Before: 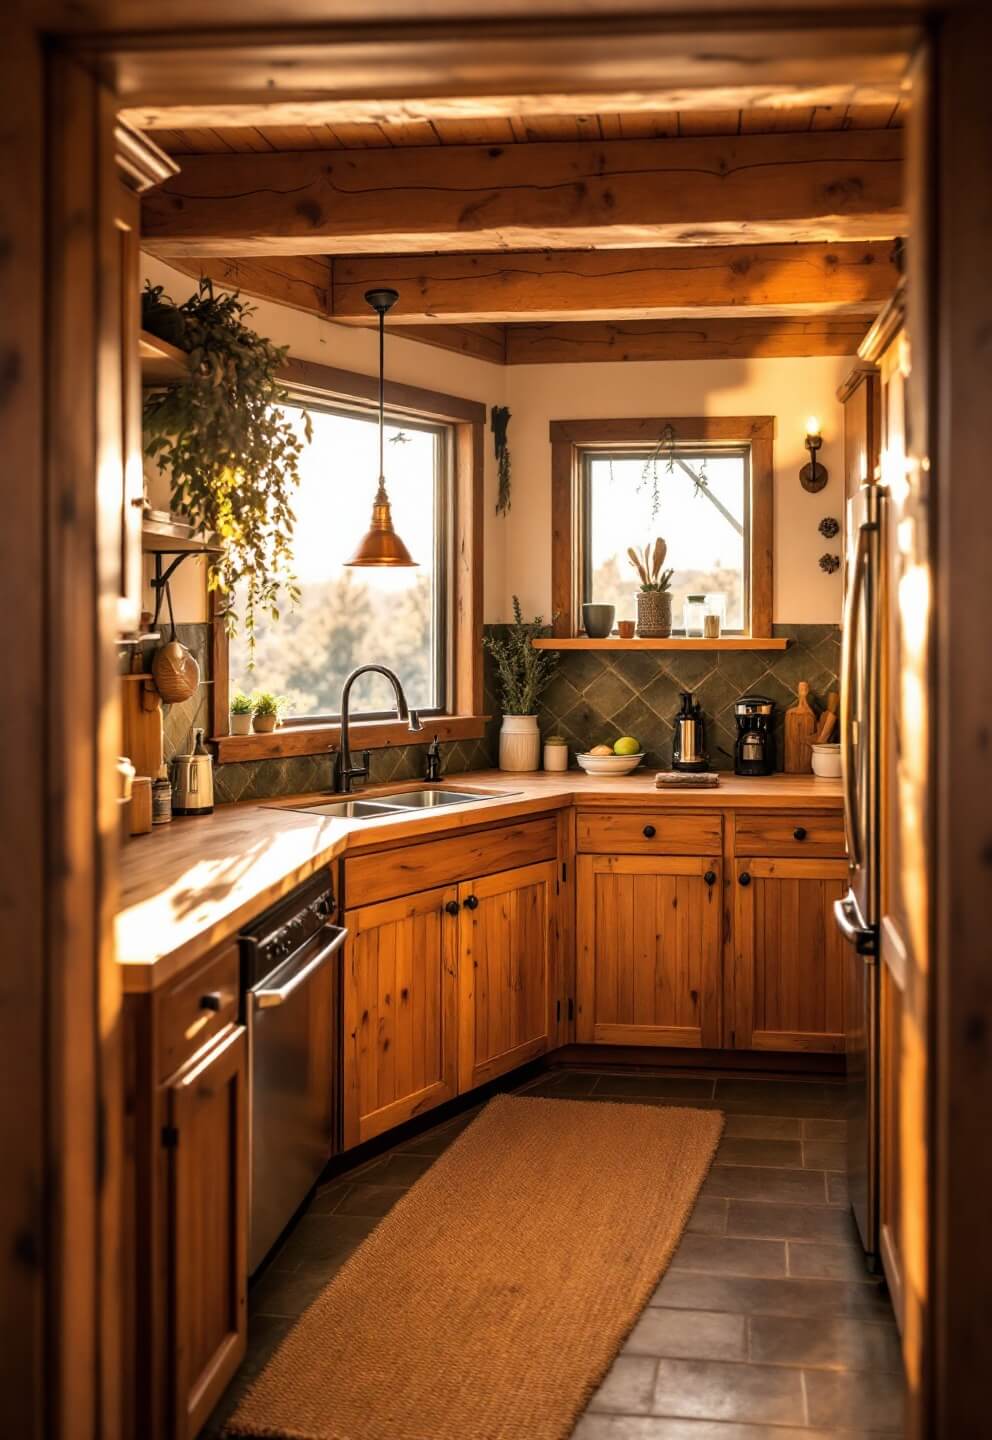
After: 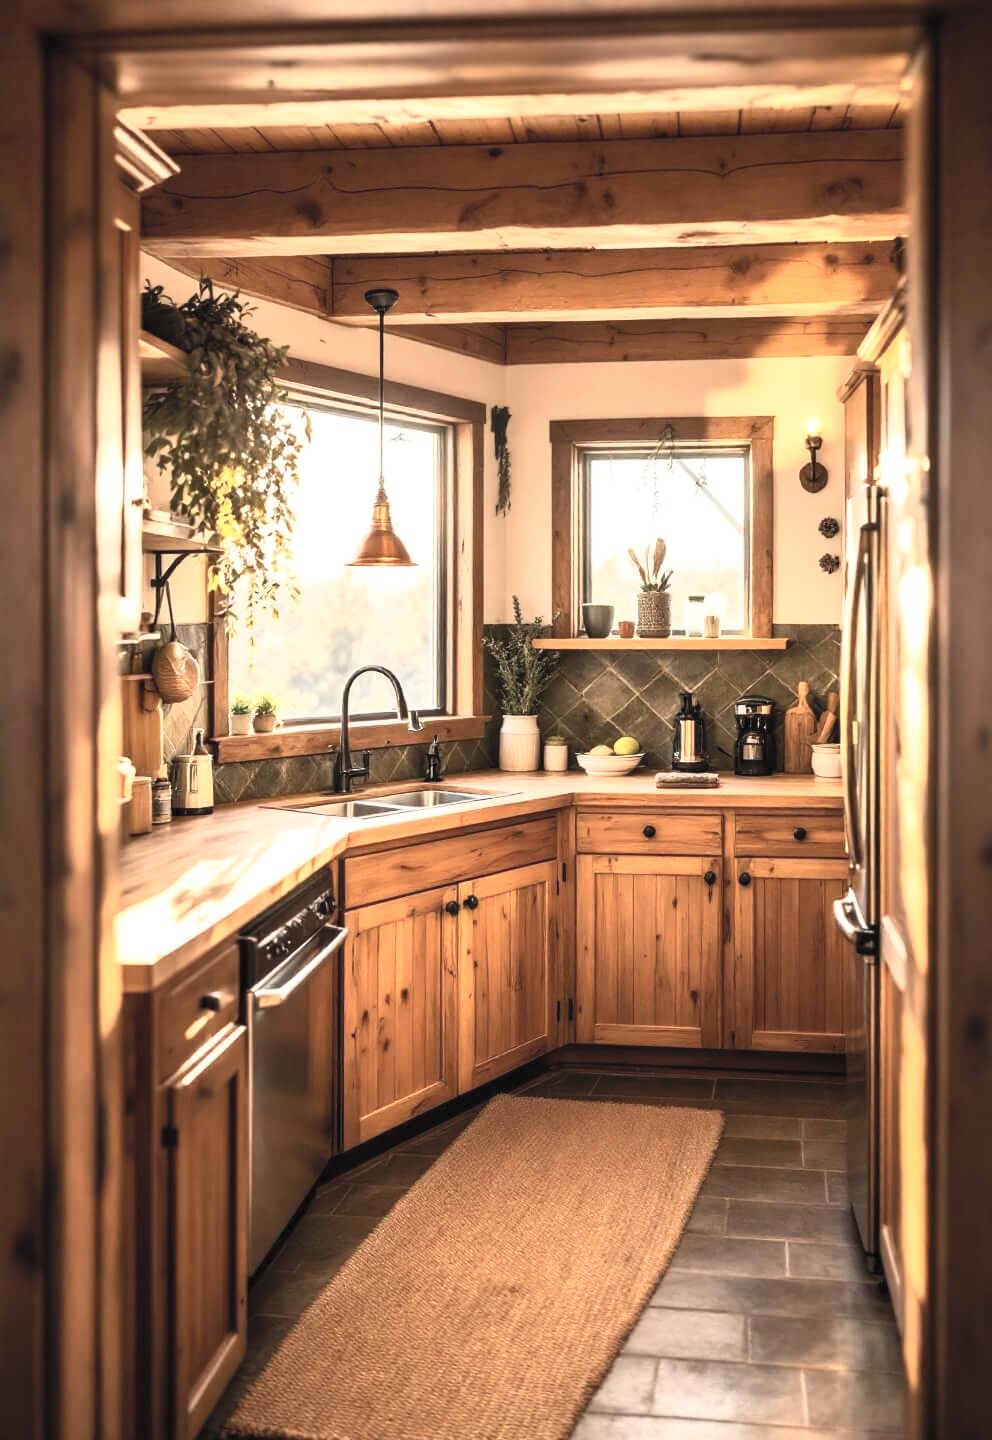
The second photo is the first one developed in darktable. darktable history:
contrast brightness saturation: contrast 0.424, brightness 0.561, saturation -0.181
